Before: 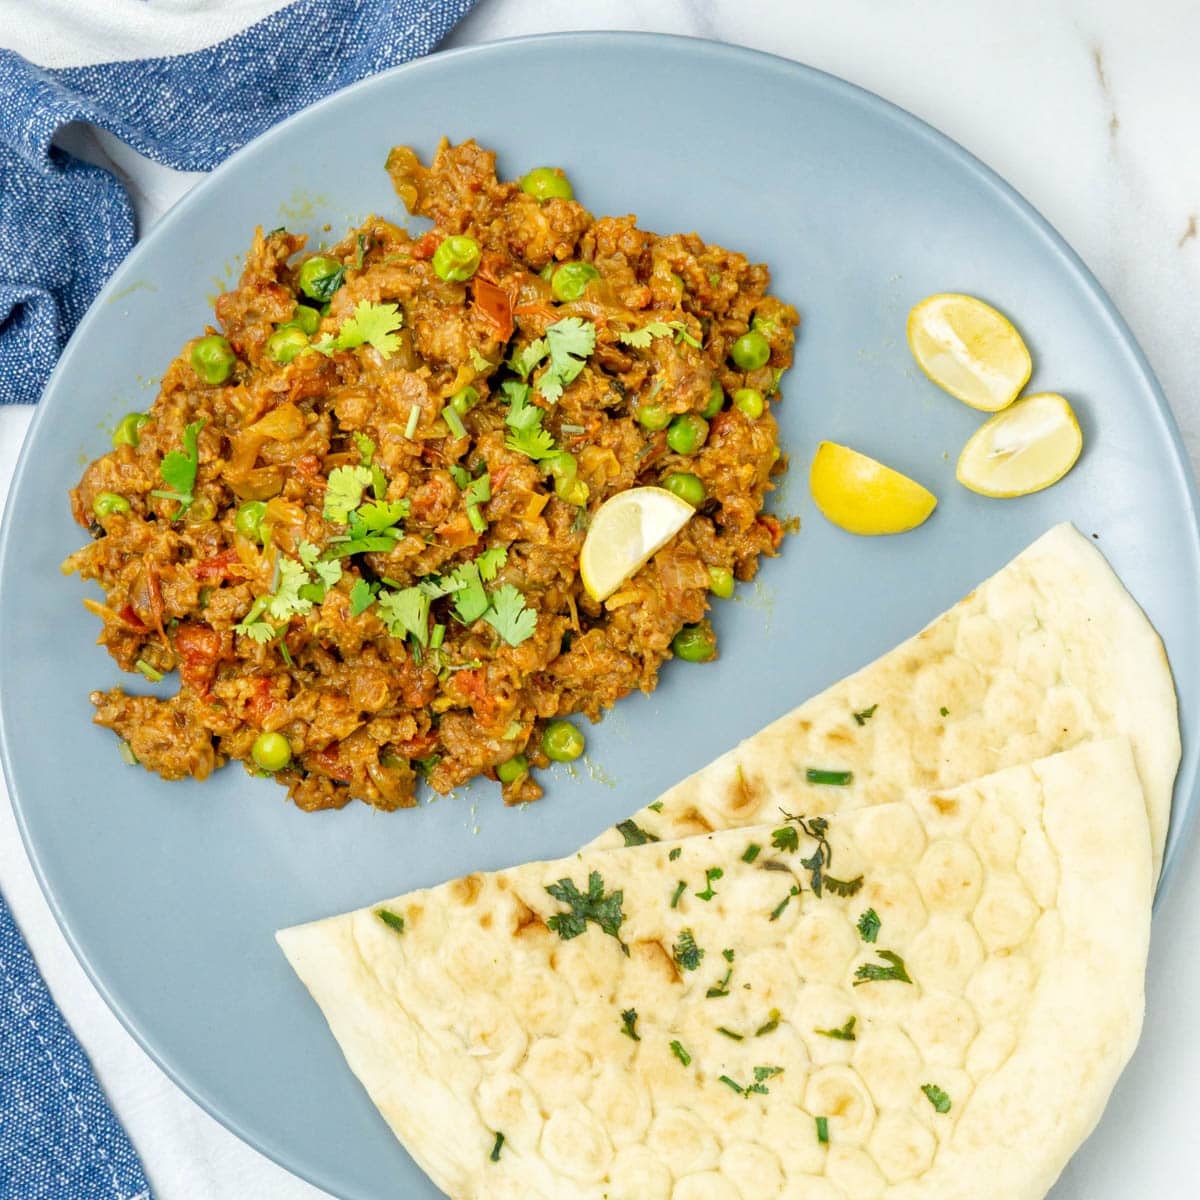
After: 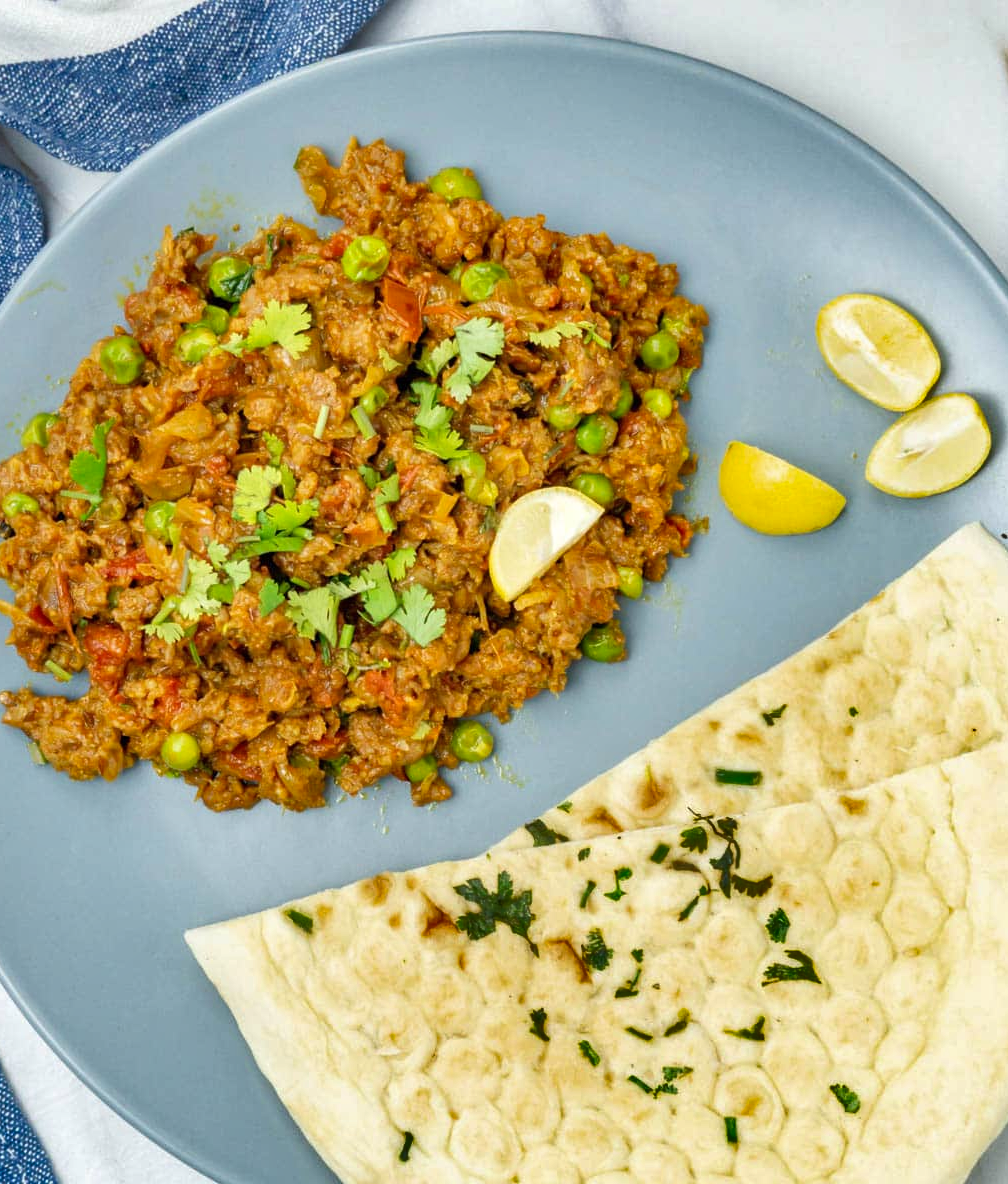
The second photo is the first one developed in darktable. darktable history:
crop: left 7.598%, right 7.873%
shadows and highlights: soften with gaussian
